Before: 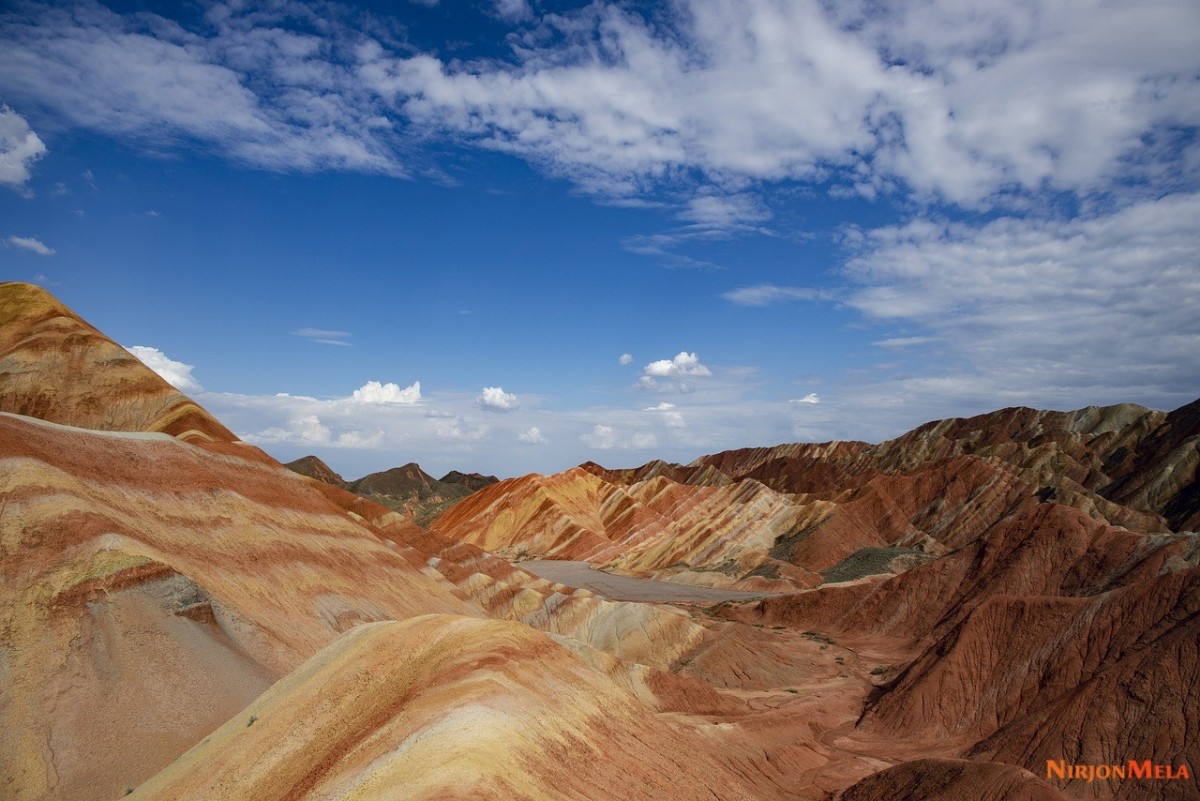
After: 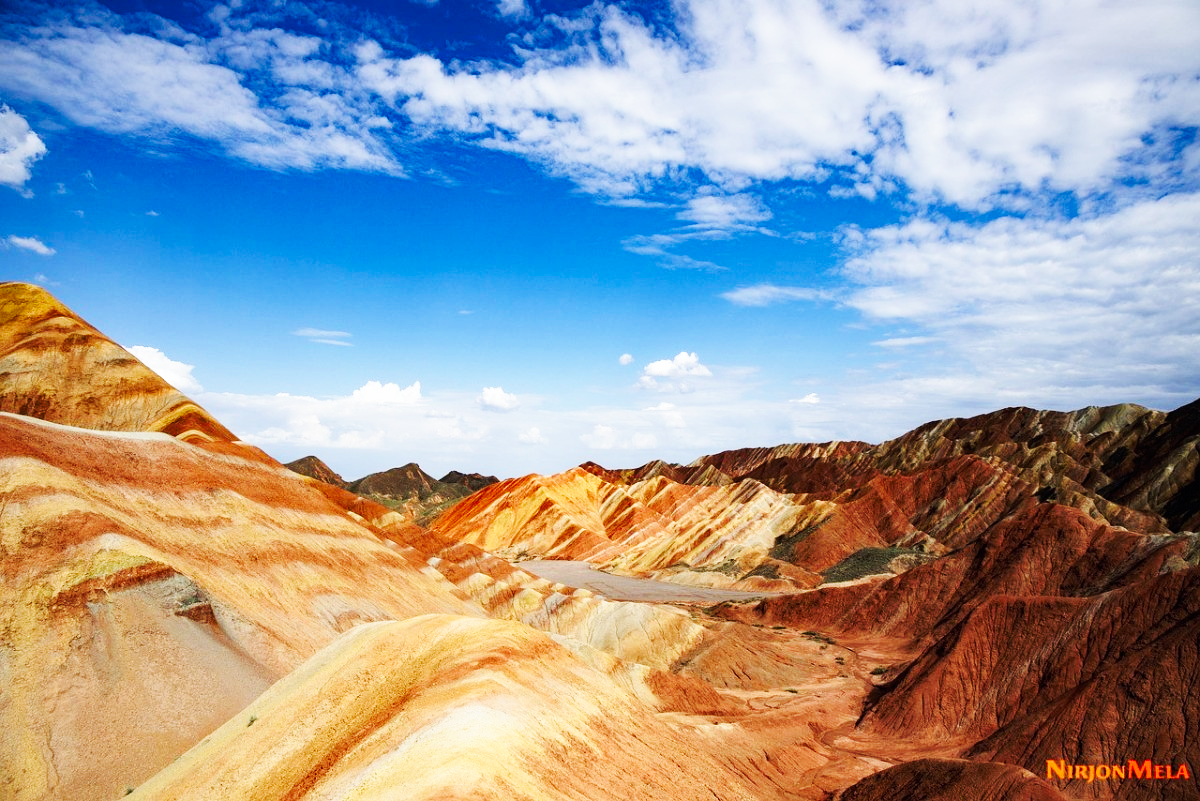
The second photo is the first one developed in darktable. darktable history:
base curve: curves: ch0 [(0, 0) (0.007, 0.004) (0.027, 0.03) (0.046, 0.07) (0.207, 0.54) (0.442, 0.872) (0.673, 0.972) (1, 1)], preserve colors none
tone curve: curves: ch0 [(0, 0) (0.003, 0.002) (0.011, 0.009) (0.025, 0.02) (0.044, 0.035) (0.069, 0.055) (0.1, 0.08) (0.136, 0.109) (0.177, 0.142) (0.224, 0.179) (0.277, 0.222) (0.335, 0.268) (0.399, 0.329) (0.468, 0.409) (0.543, 0.495) (0.623, 0.579) (0.709, 0.669) (0.801, 0.767) (0.898, 0.885) (1, 1)], preserve colors none
